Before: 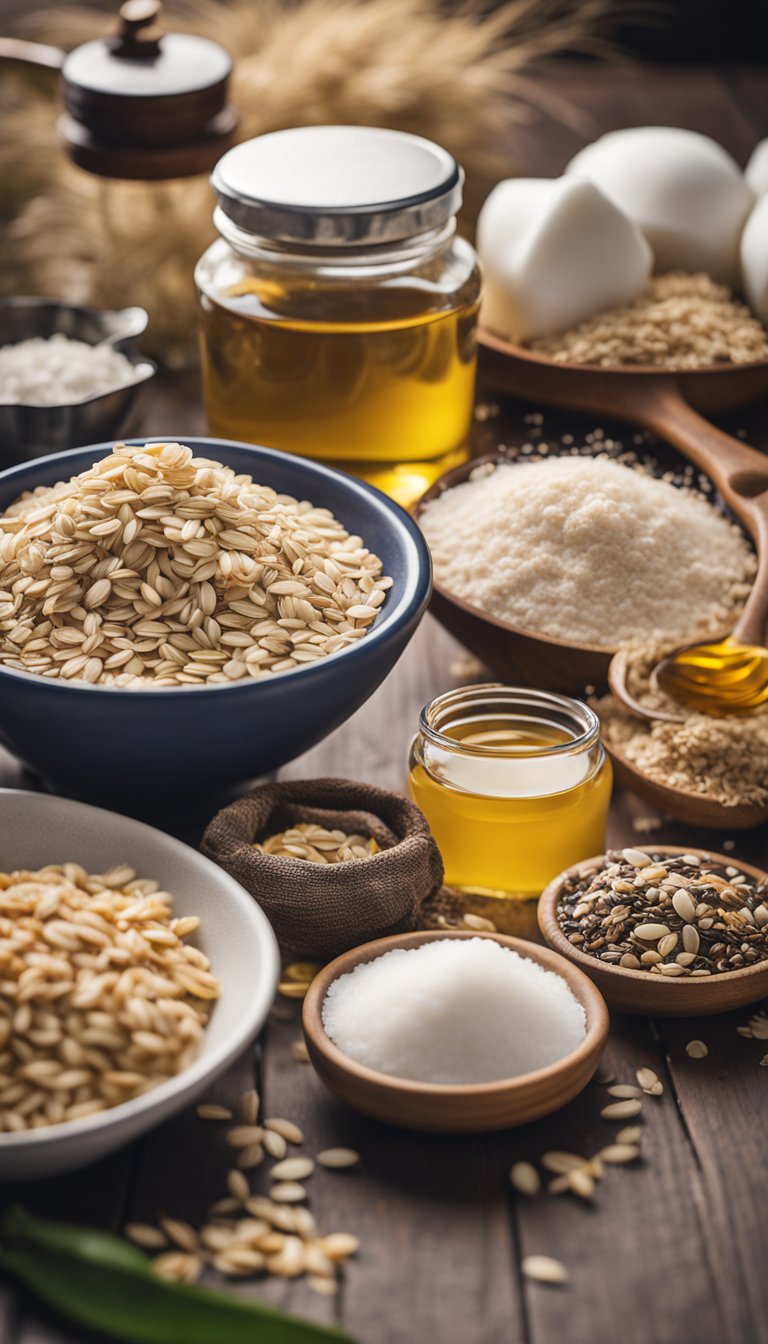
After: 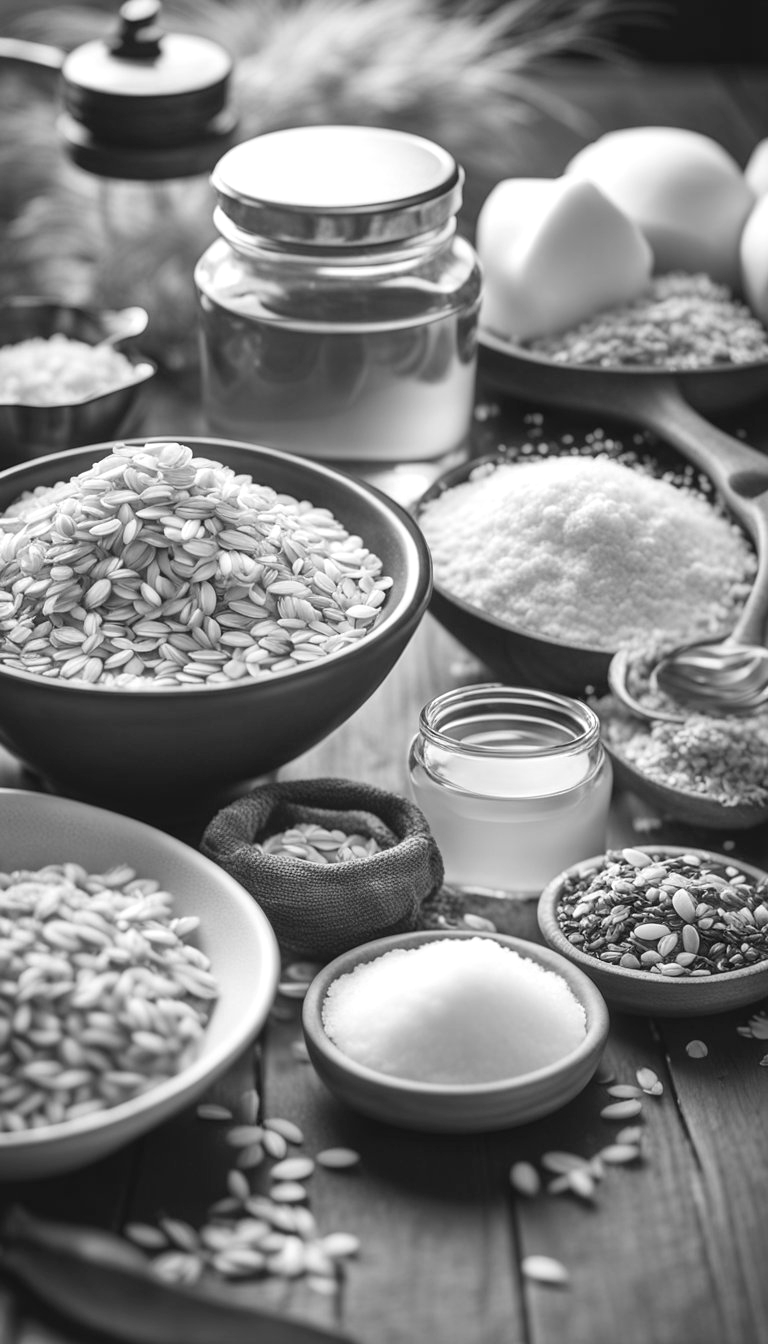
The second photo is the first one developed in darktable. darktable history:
monochrome: on, module defaults
levels: levels [0, 0.435, 0.917]
